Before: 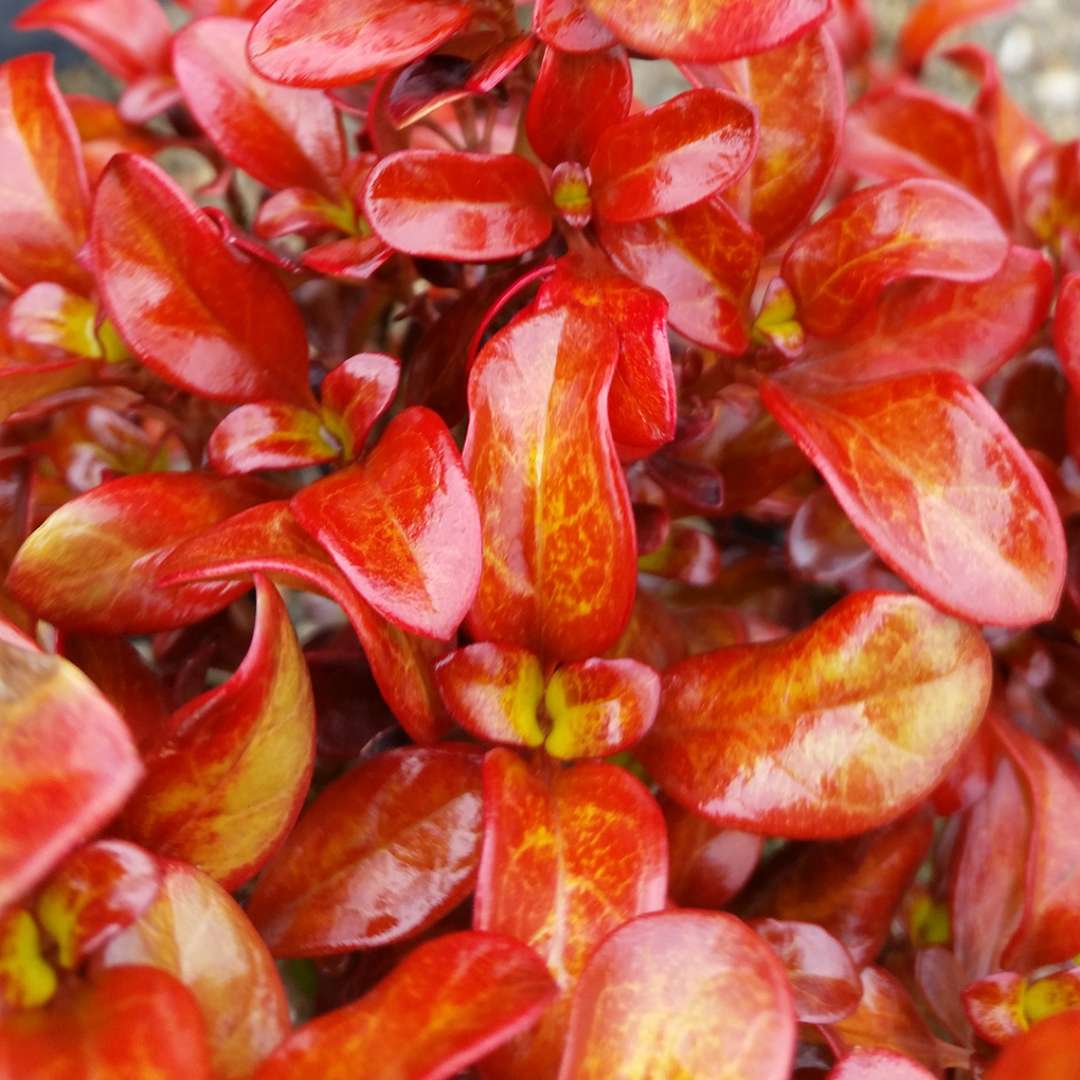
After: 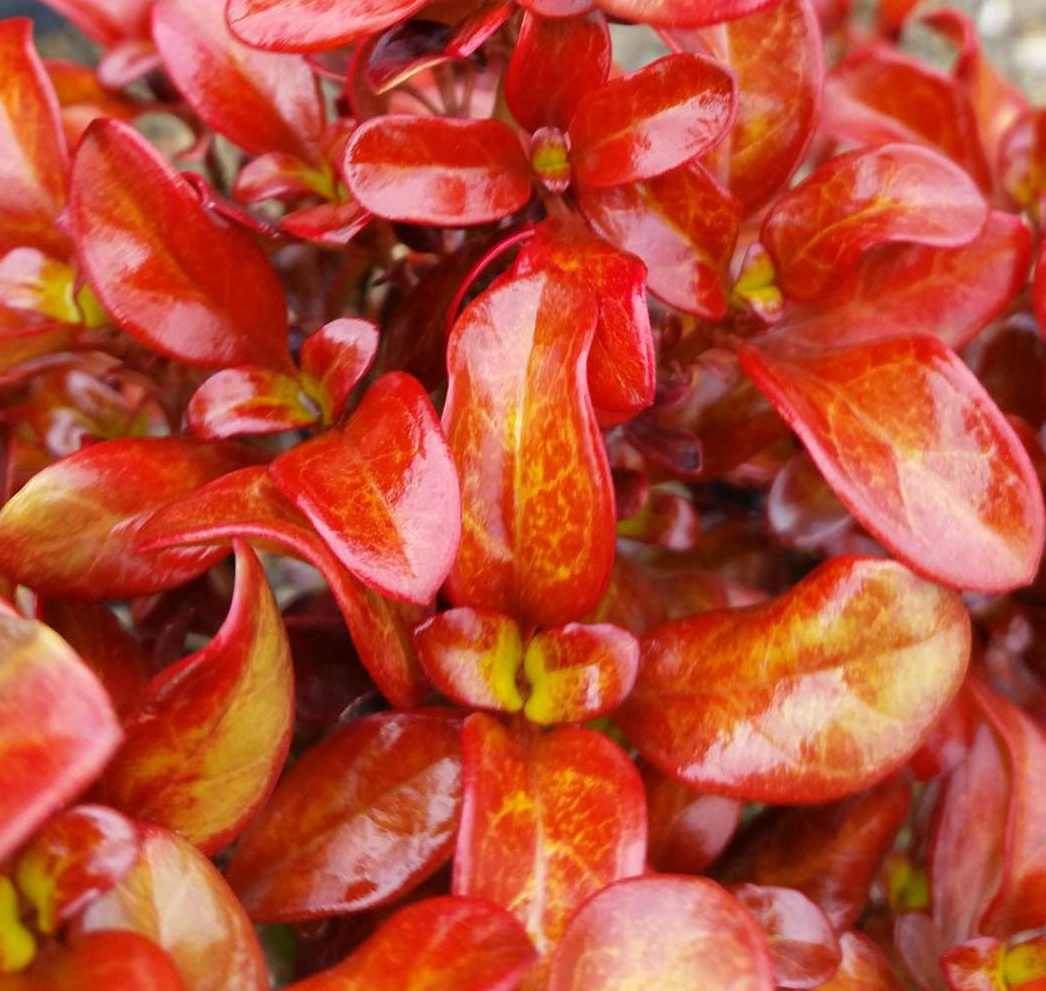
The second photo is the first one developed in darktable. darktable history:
crop: left 1.964%, top 3.251%, right 1.122%, bottom 4.933%
shadows and highlights: shadows 20.91, highlights -35.45, soften with gaussian
